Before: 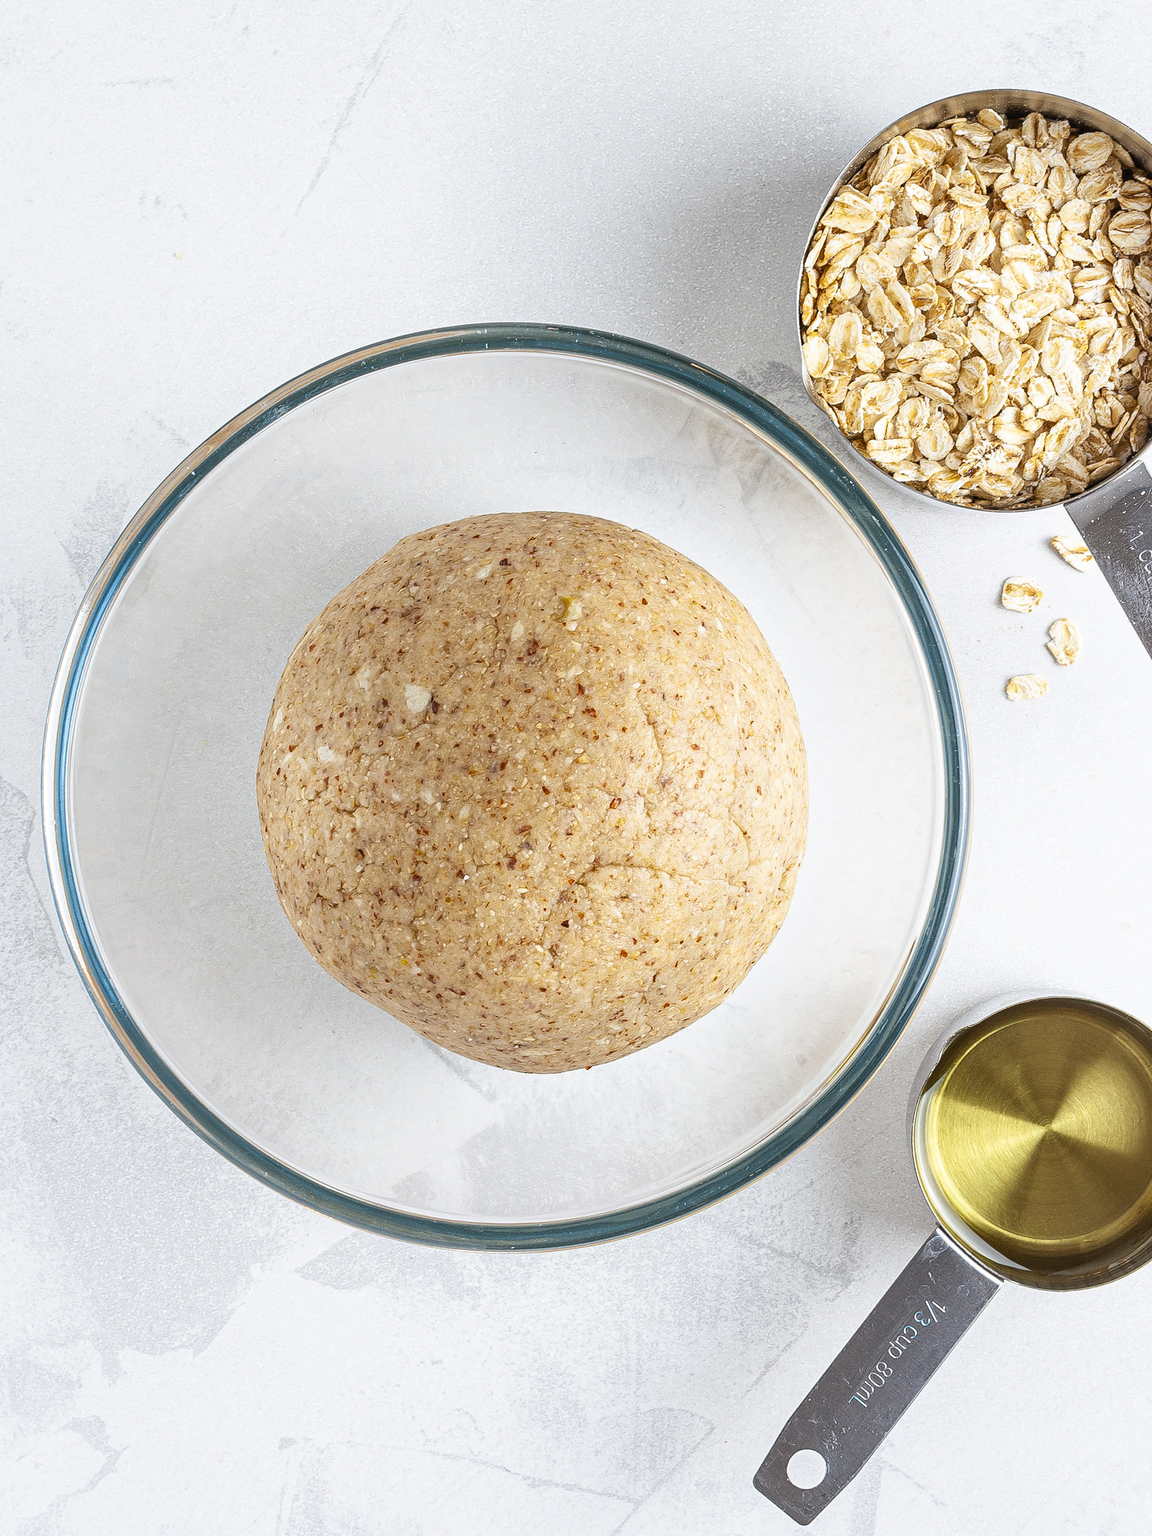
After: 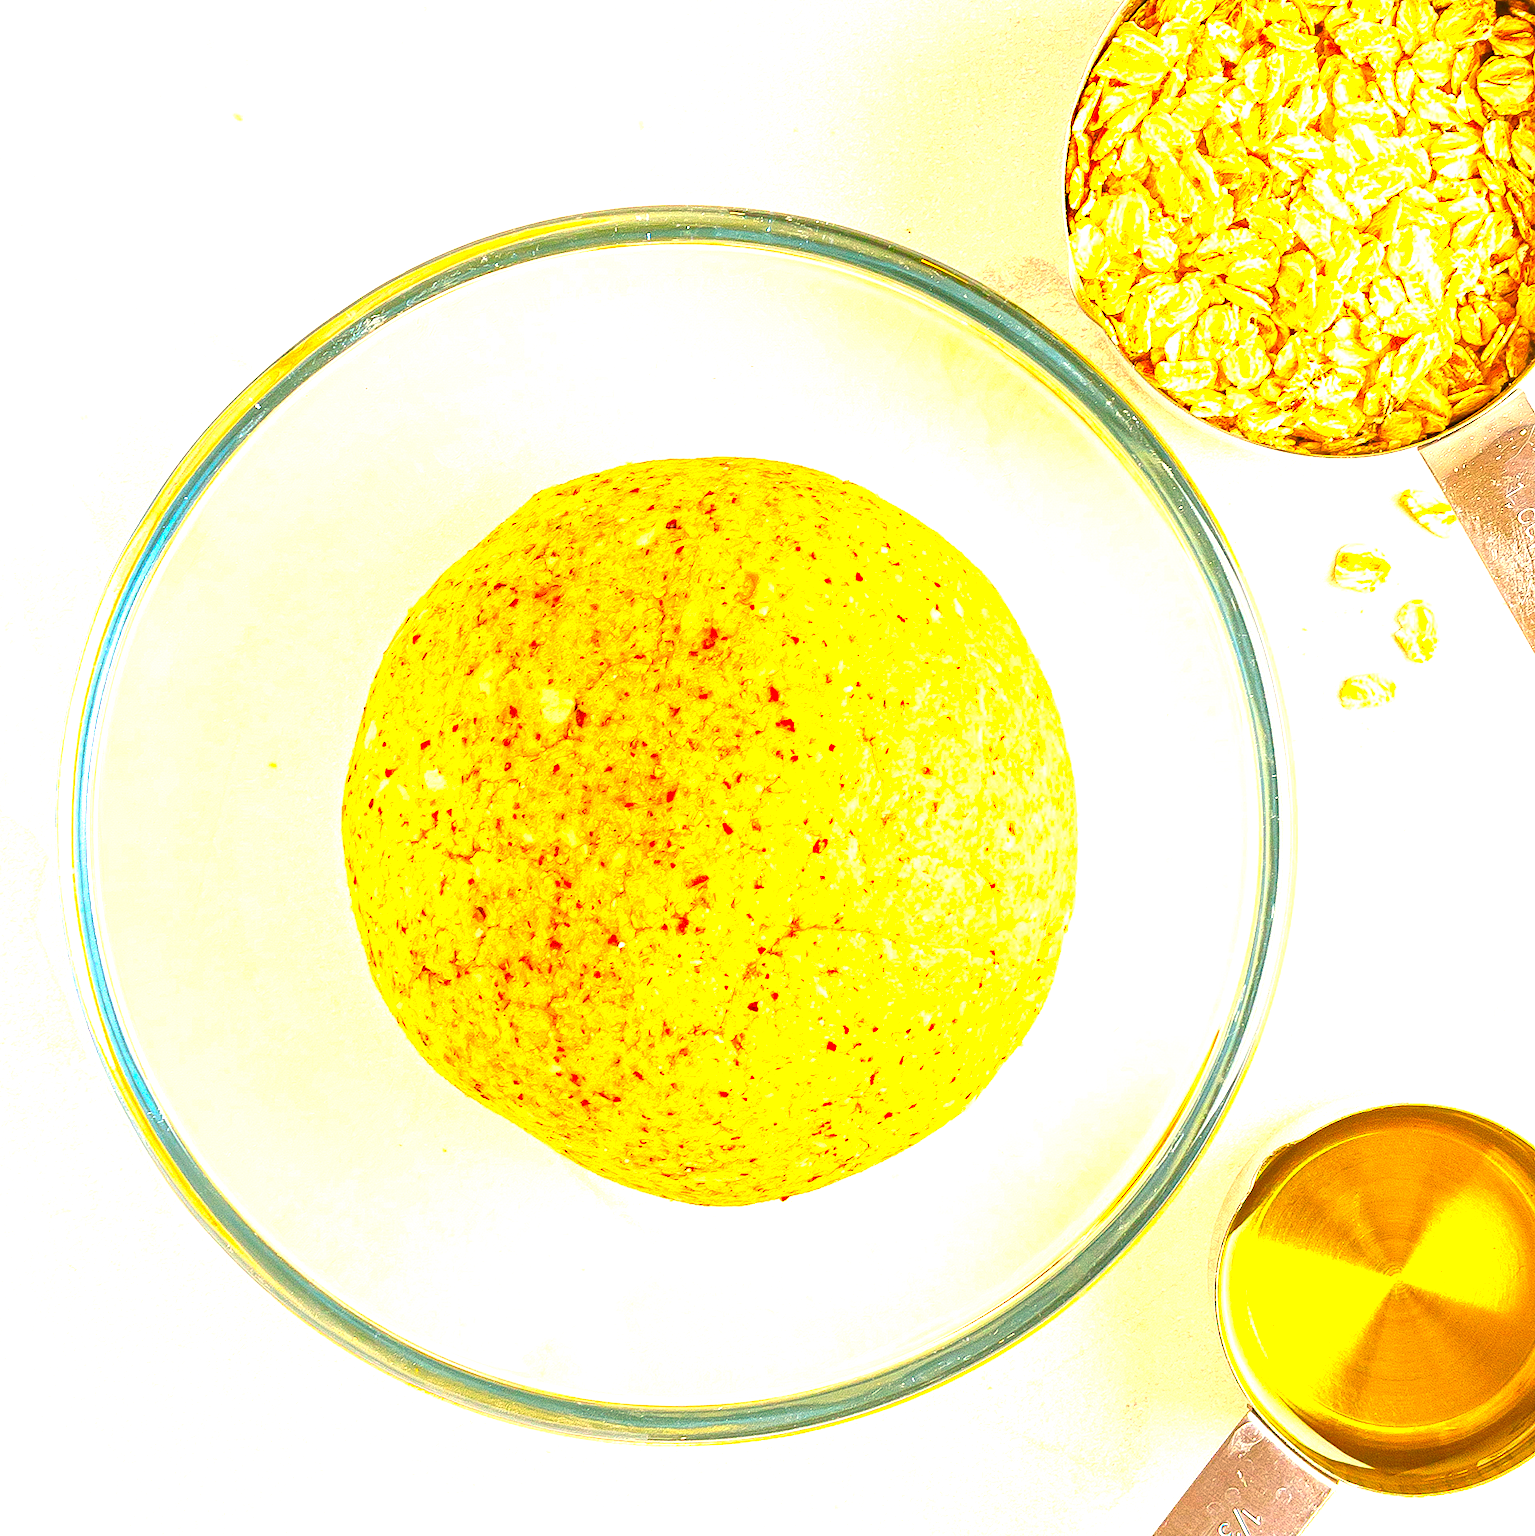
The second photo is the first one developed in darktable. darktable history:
crop: top 11.01%, bottom 13.934%
exposure: exposure 2.265 EV, compensate exposure bias true, compensate highlight preservation false
color correction: highlights a* 10.56, highlights b* 29.78, shadows a* 2.71, shadows b* 17.69, saturation 1.74
contrast brightness saturation: contrast -0.184, saturation 0.188
haze removal: compatibility mode true, adaptive false
